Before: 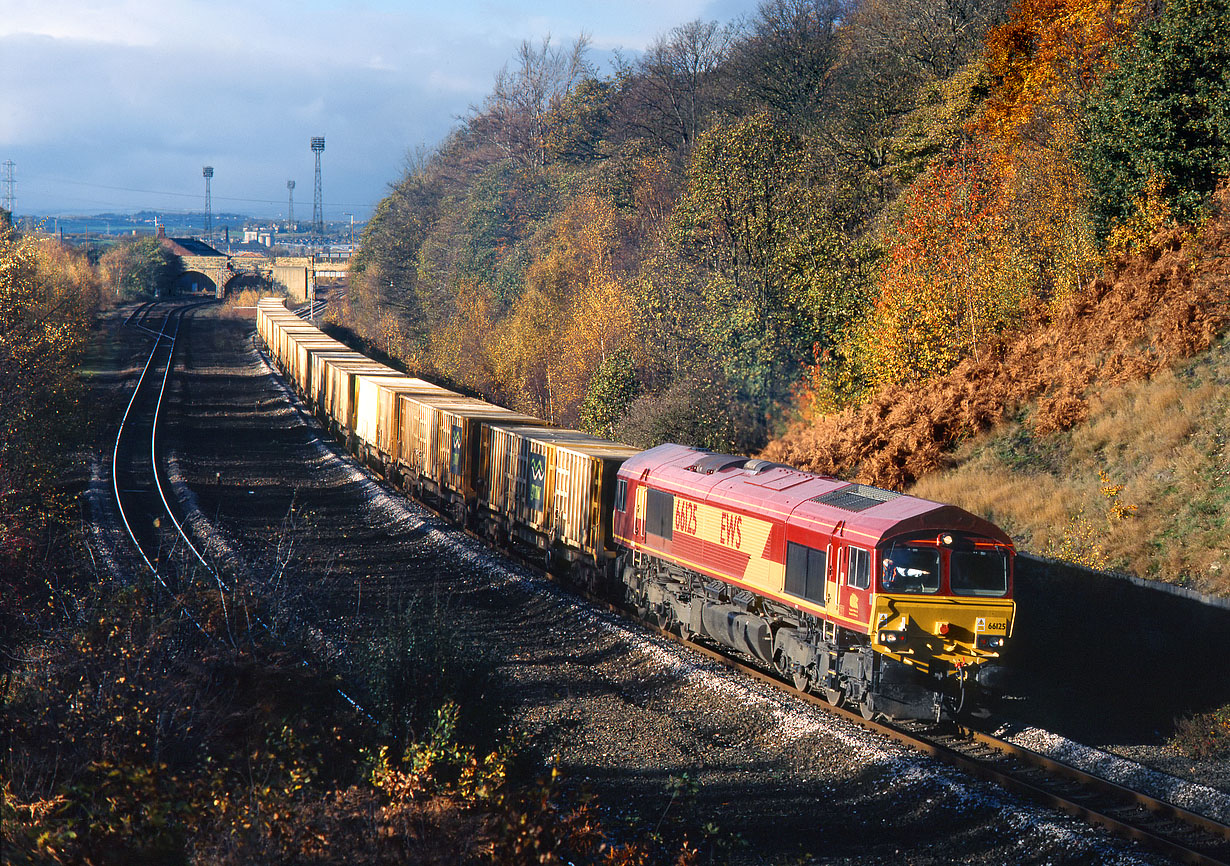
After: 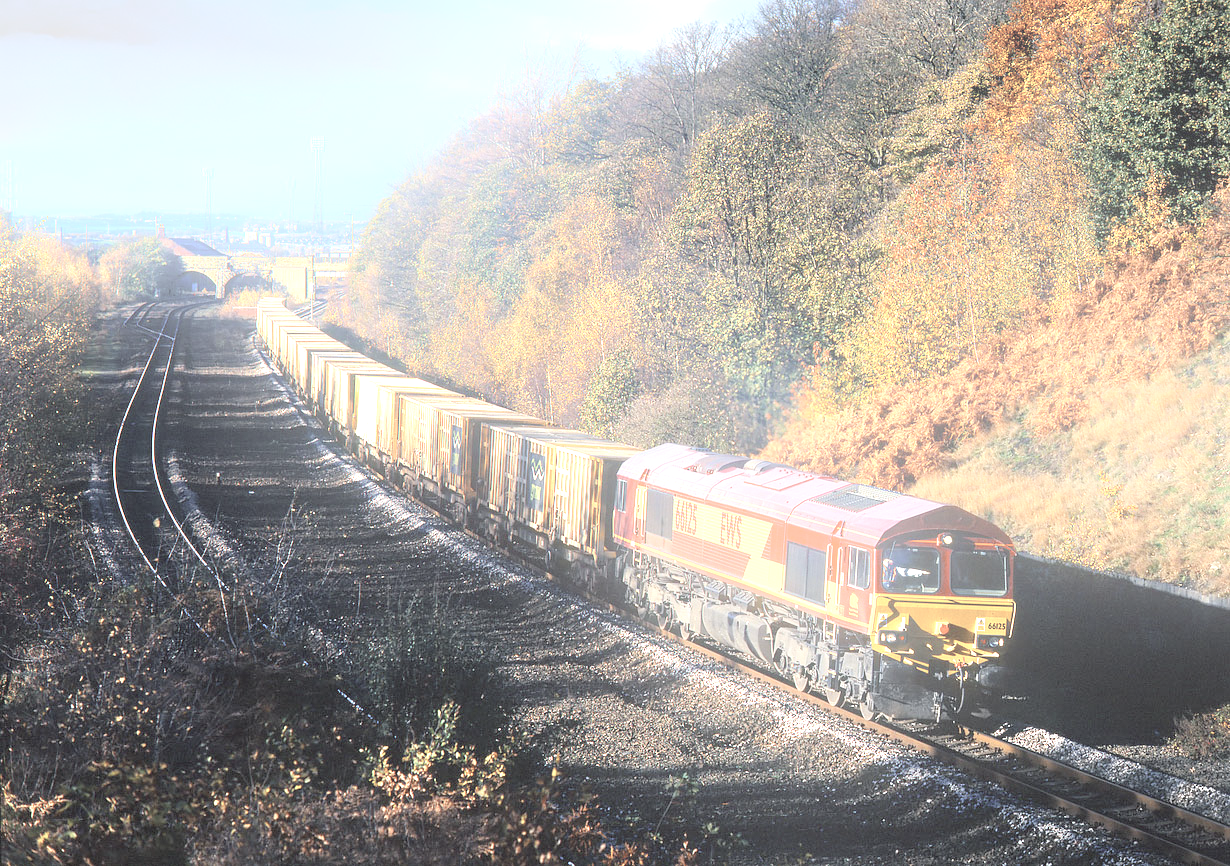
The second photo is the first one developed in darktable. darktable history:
bloom: on, module defaults
exposure: black level correction 0, exposure 1.2 EV, compensate exposure bias true, compensate highlight preservation false
contrast brightness saturation: brightness 0.18, saturation -0.5
